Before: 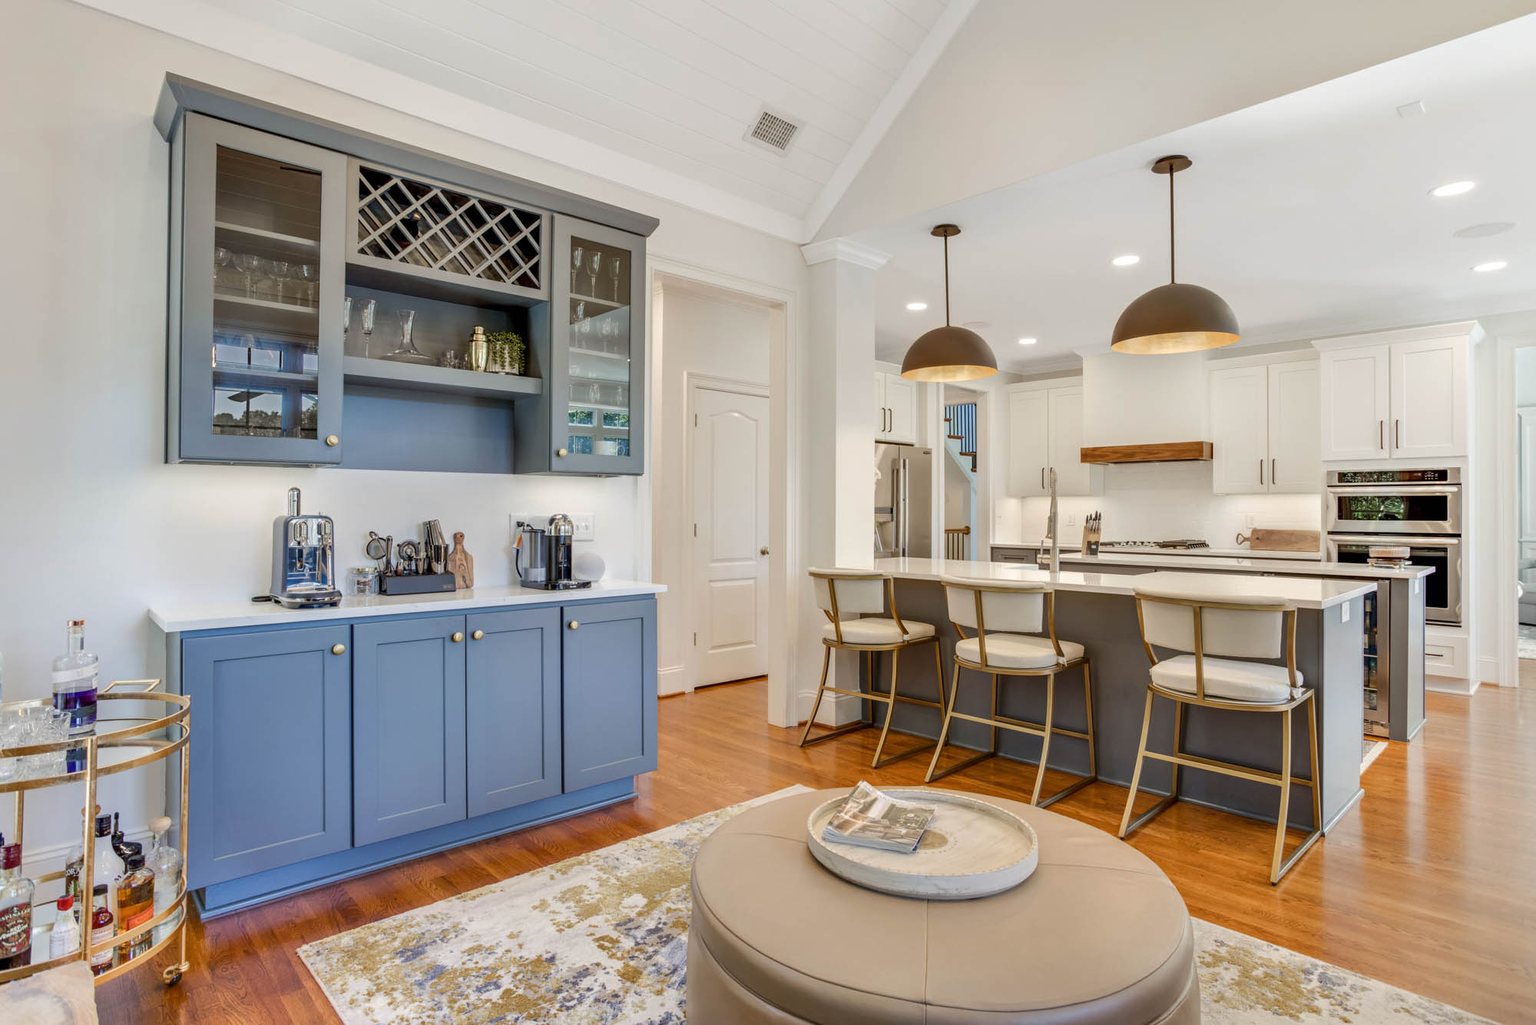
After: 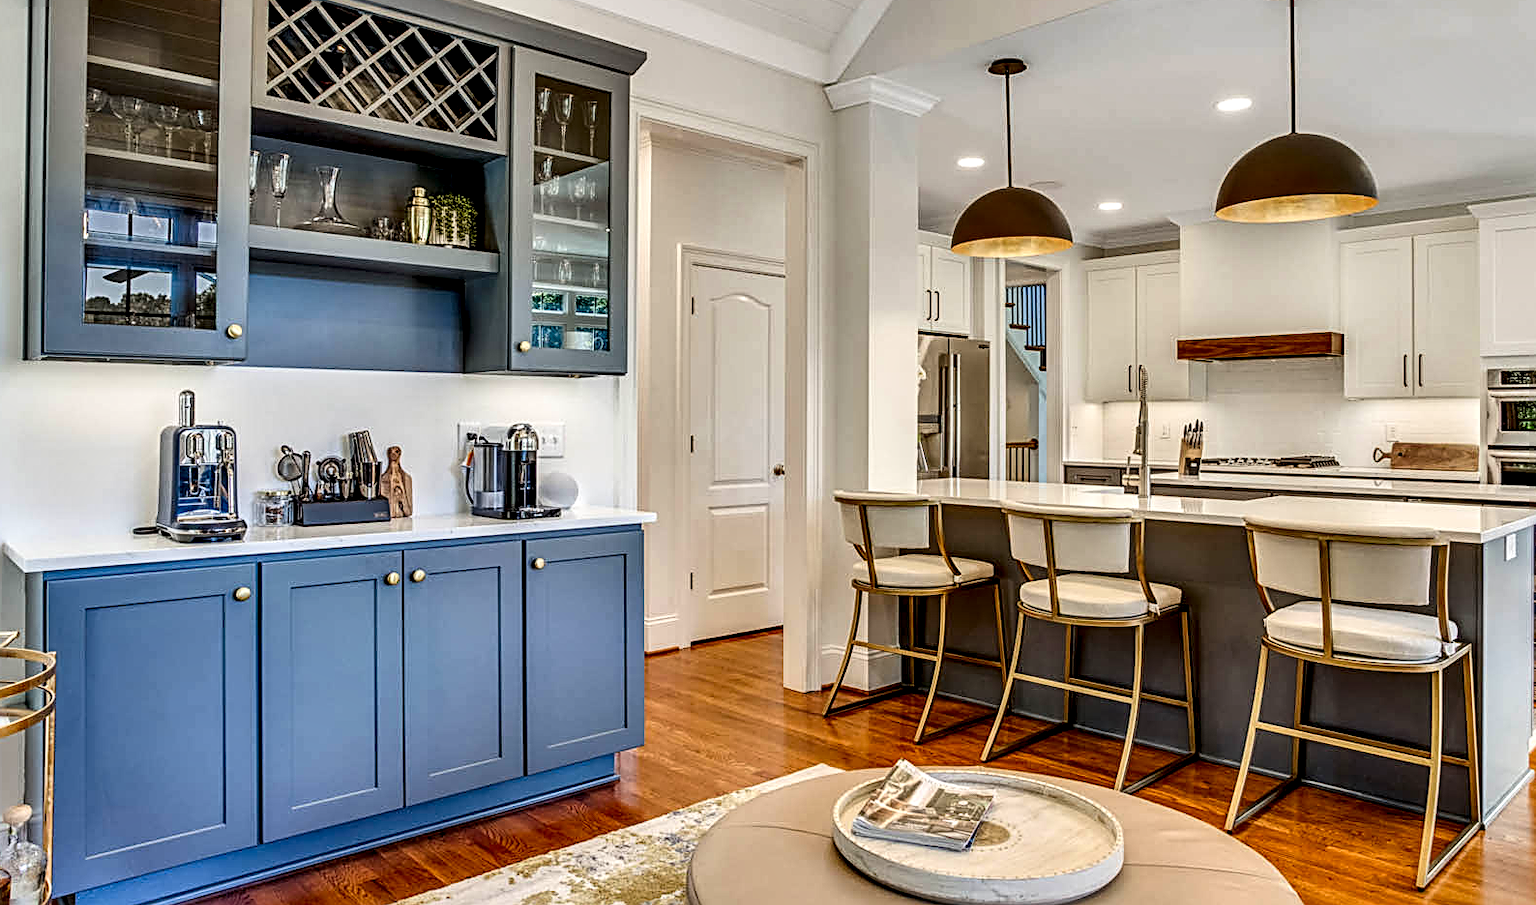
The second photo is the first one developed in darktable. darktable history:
filmic rgb: black relative exposure -9.6 EV, white relative exposure 3.05 EV, threshold 2.97 EV, hardness 6.12, enable highlight reconstruction true
crop: left 9.516%, top 17.384%, right 11.034%, bottom 12.397%
contrast brightness saturation: contrast 0.158, saturation 0.333
sharpen: radius 2.606, amount 0.685
local contrast: highlights 77%, shadows 56%, detail 174%, midtone range 0.423
shadows and highlights: shadows 43.89, white point adjustment -1.5, highlights color adjustment 45.38%, soften with gaussian
